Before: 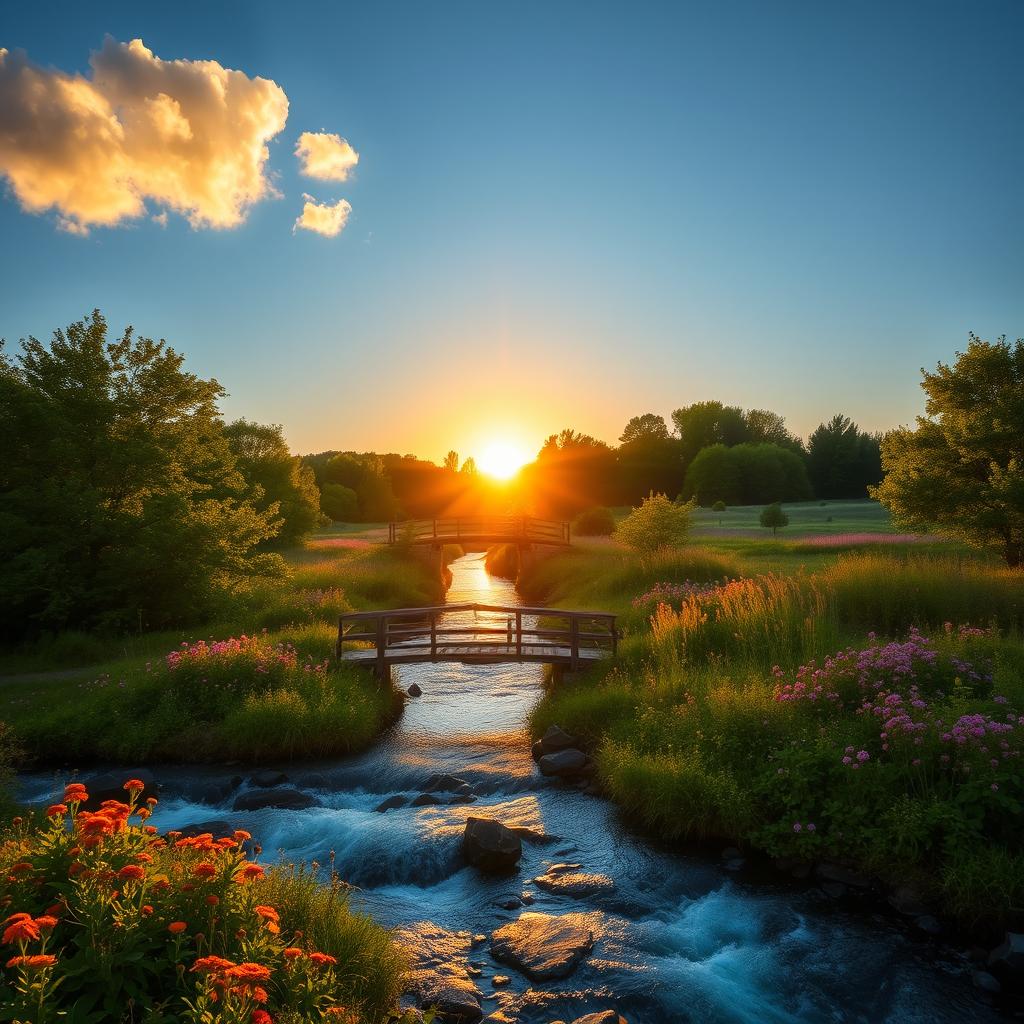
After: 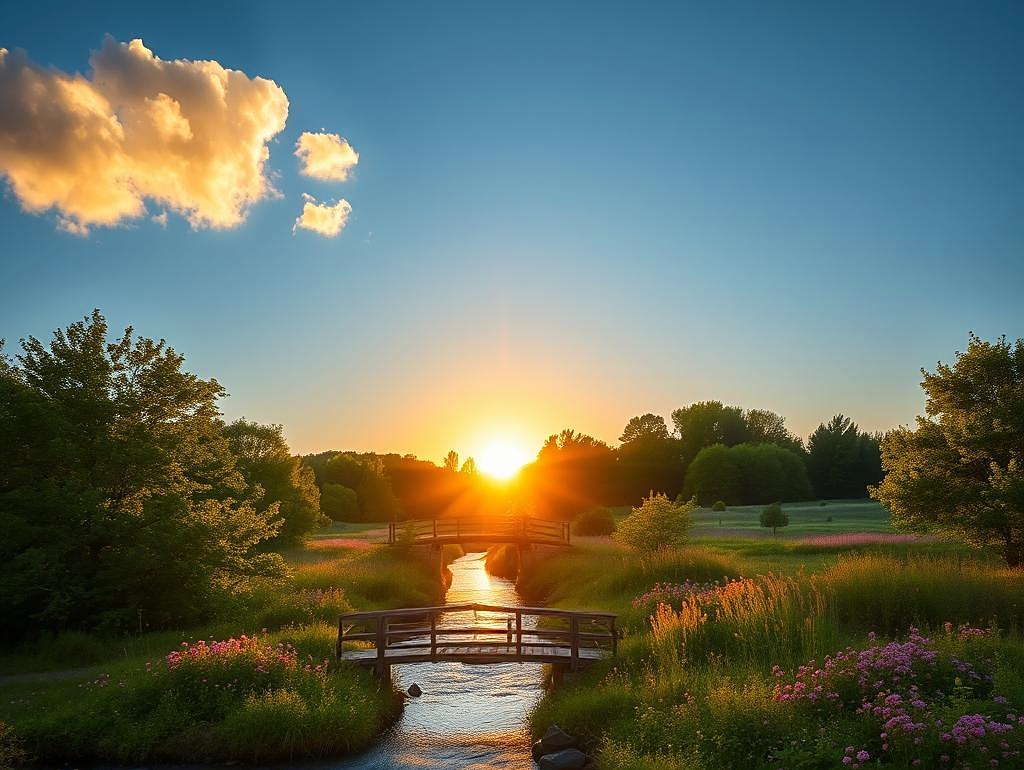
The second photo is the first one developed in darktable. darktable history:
sharpen: on, module defaults
crop: bottom 24.784%
color zones: curves: ch0 [(0, 0.5) (0.143, 0.5) (0.286, 0.5) (0.429, 0.5) (0.571, 0.5) (0.714, 0.476) (0.857, 0.5) (1, 0.5)]; ch2 [(0, 0.5) (0.143, 0.5) (0.286, 0.5) (0.429, 0.5) (0.571, 0.5) (0.714, 0.487) (0.857, 0.5) (1, 0.5)]
